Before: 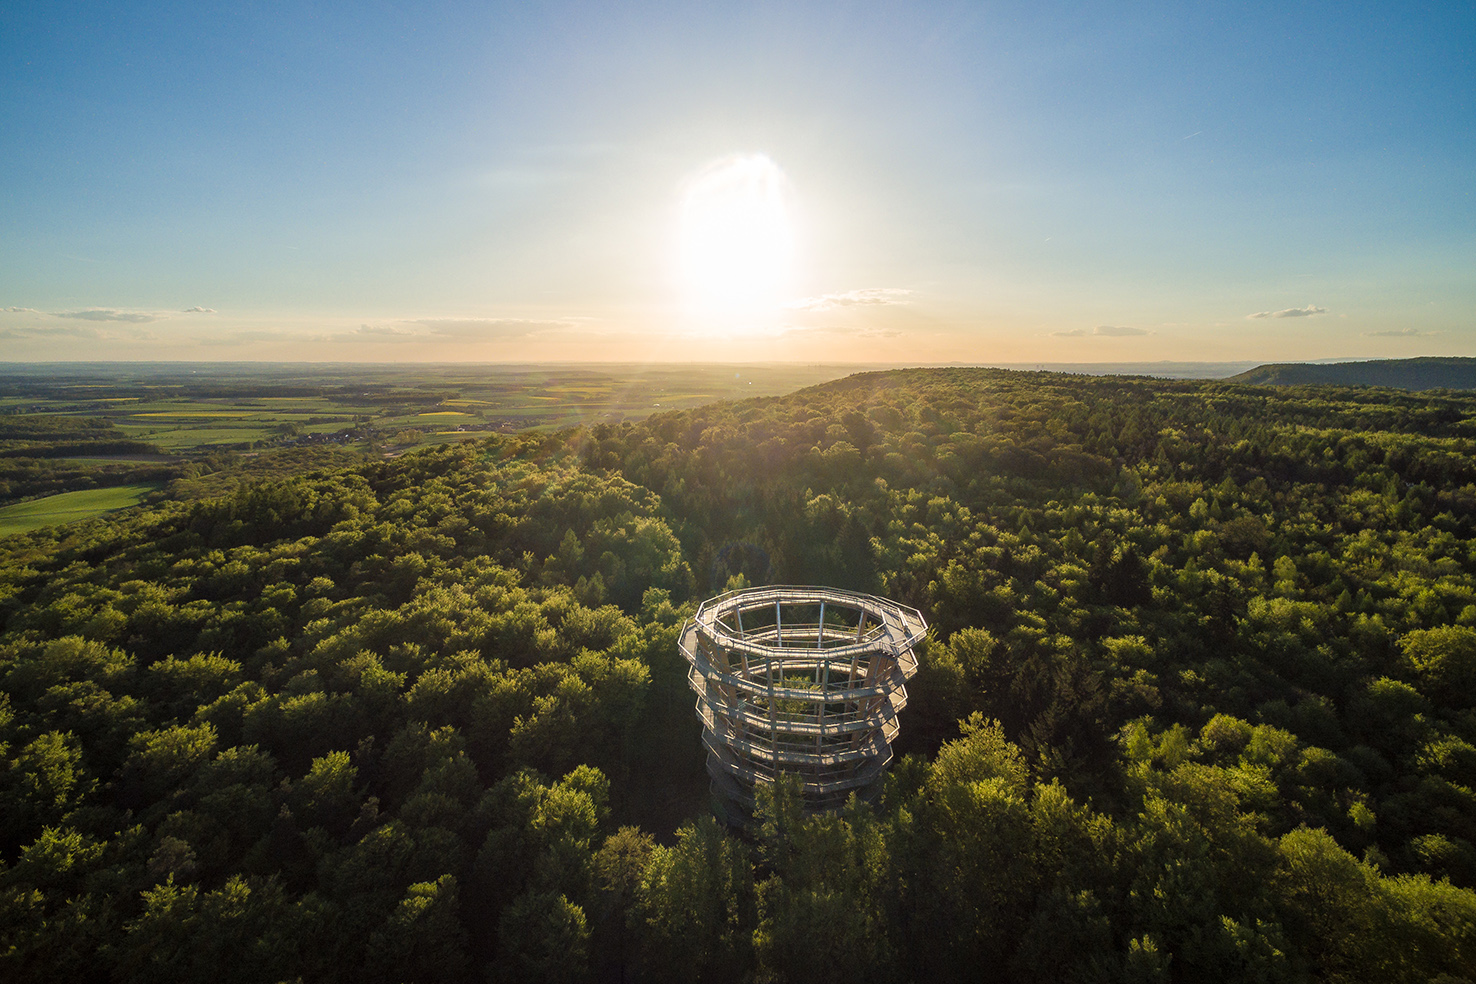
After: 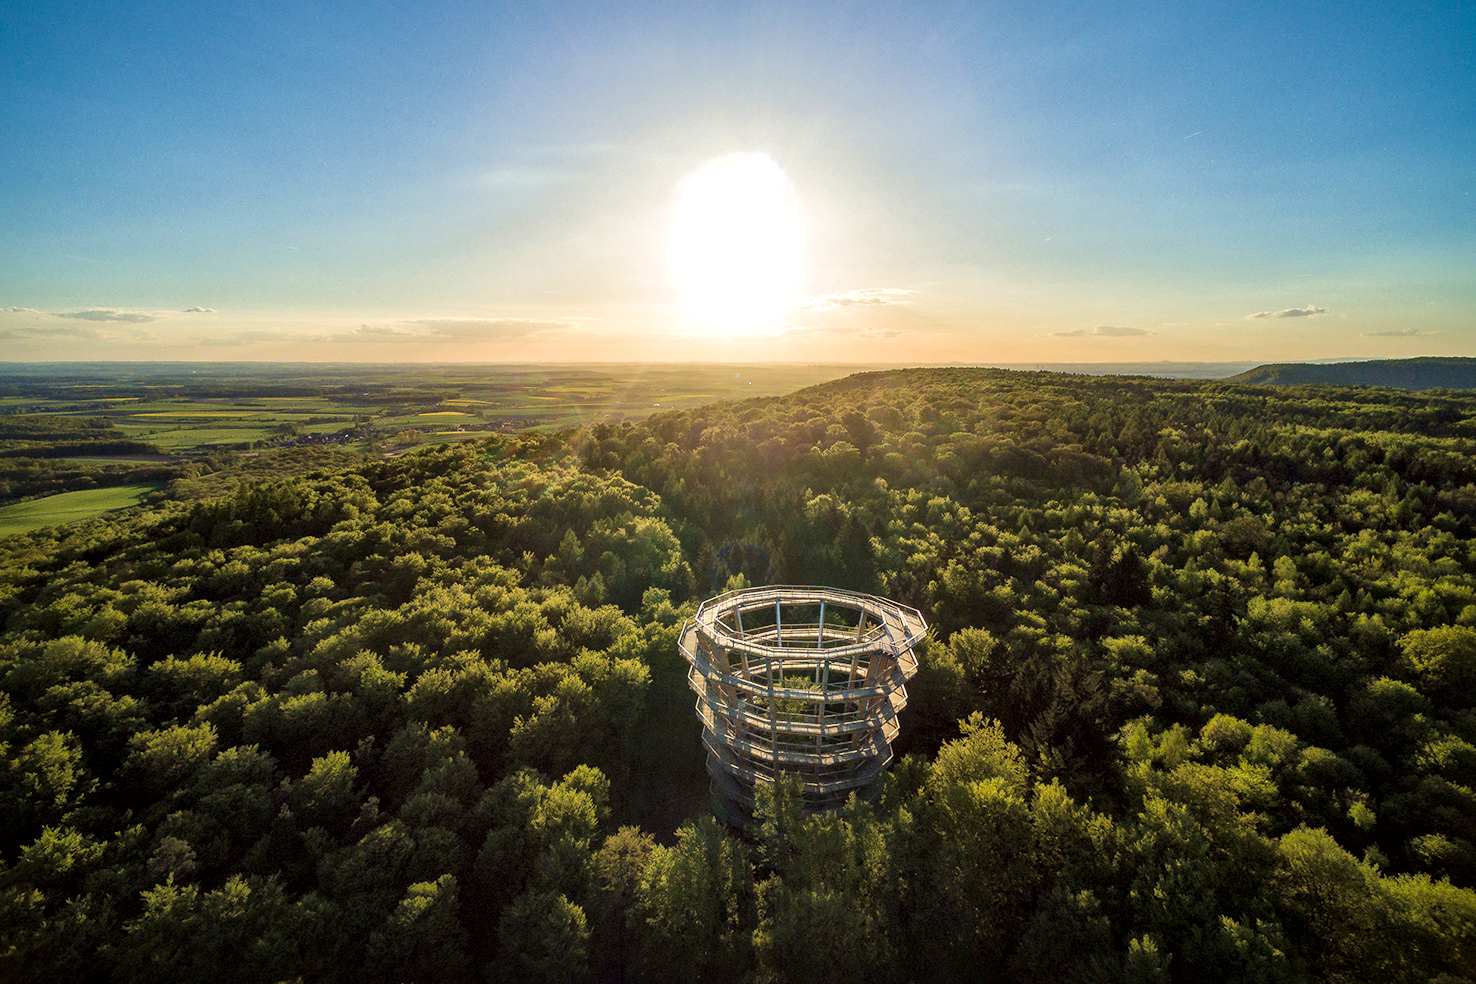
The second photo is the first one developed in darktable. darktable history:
contrast brightness saturation: saturation 0.1
local contrast: mode bilateral grid, contrast 20, coarseness 50, detail 171%, midtone range 0.2
velvia: on, module defaults
